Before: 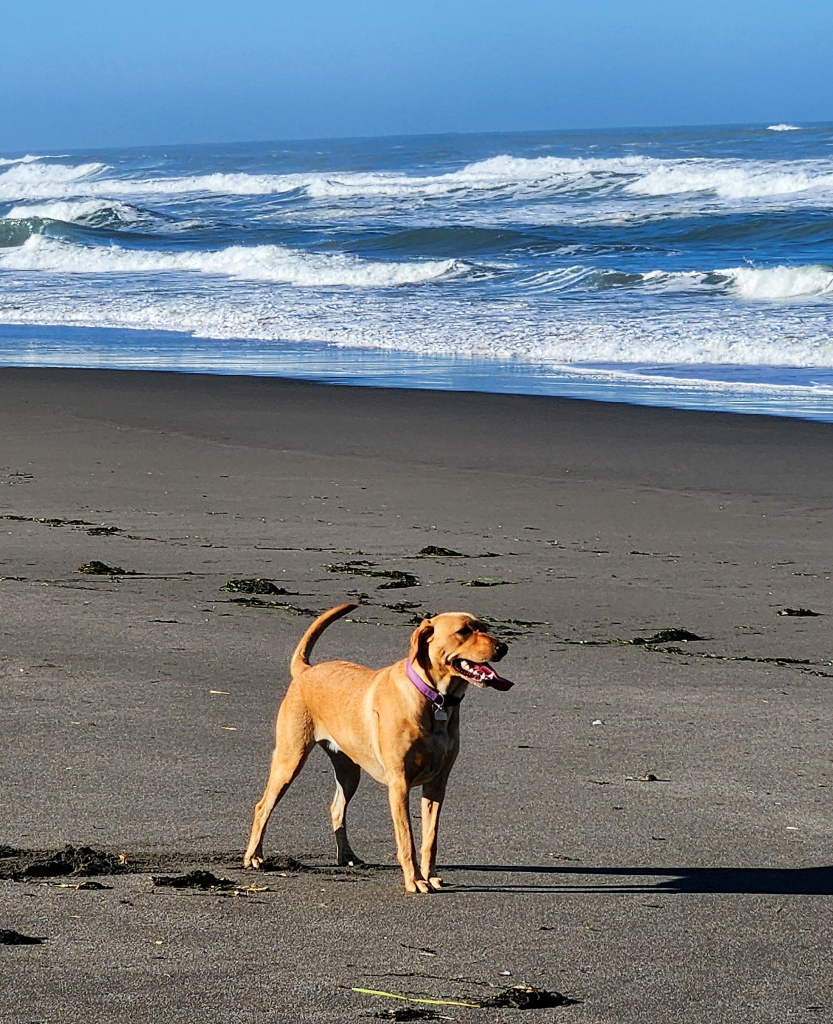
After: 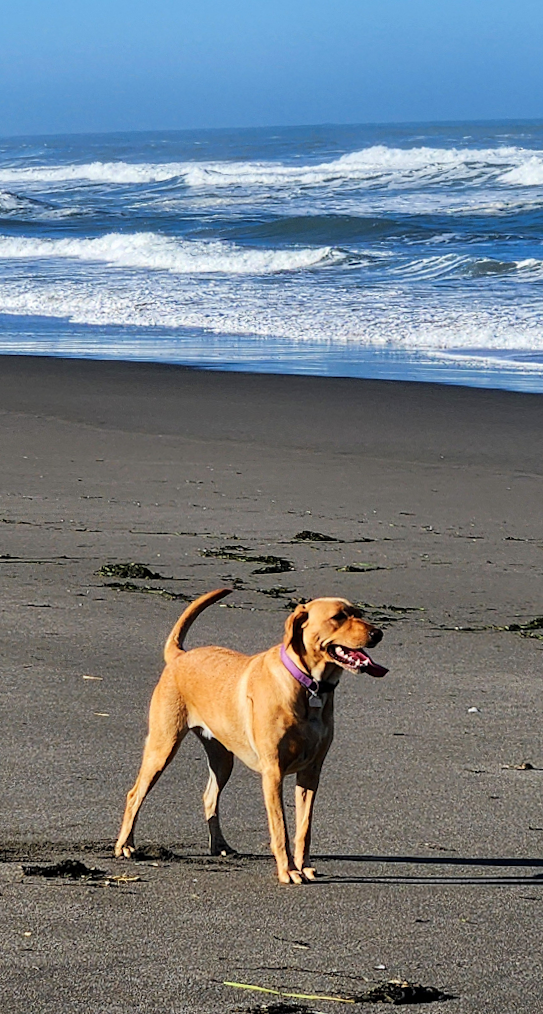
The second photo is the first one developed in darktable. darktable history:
crop and rotate: left 14.292%, right 19.041%
rotate and perspective: rotation 0.226°, lens shift (vertical) -0.042, crop left 0.023, crop right 0.982, crop top 0.006, crop bottom 0.994
